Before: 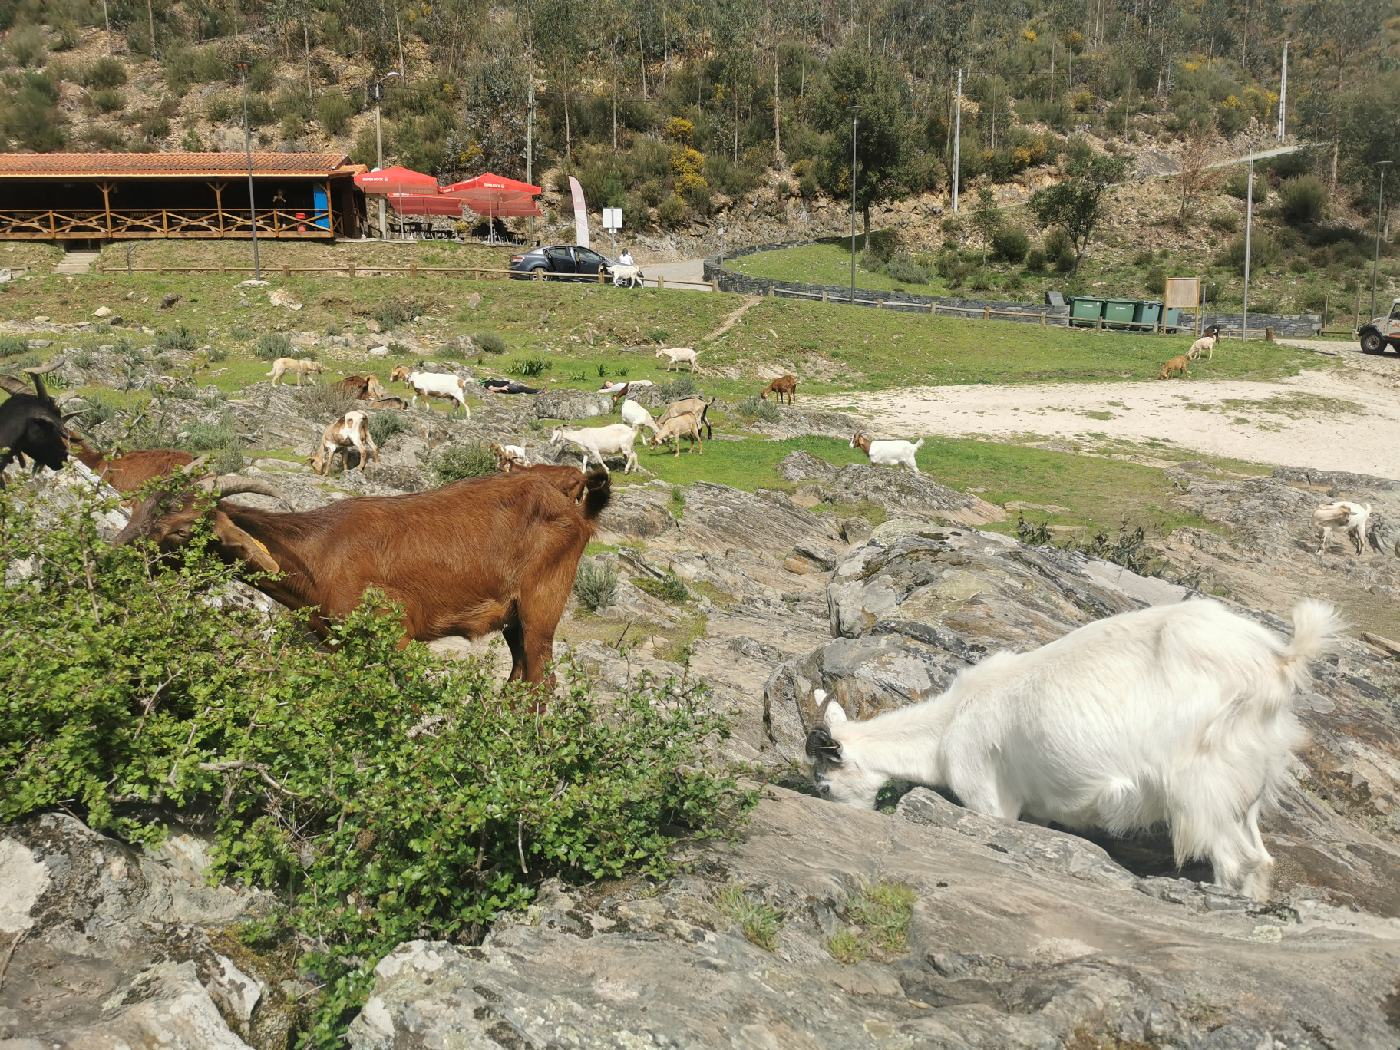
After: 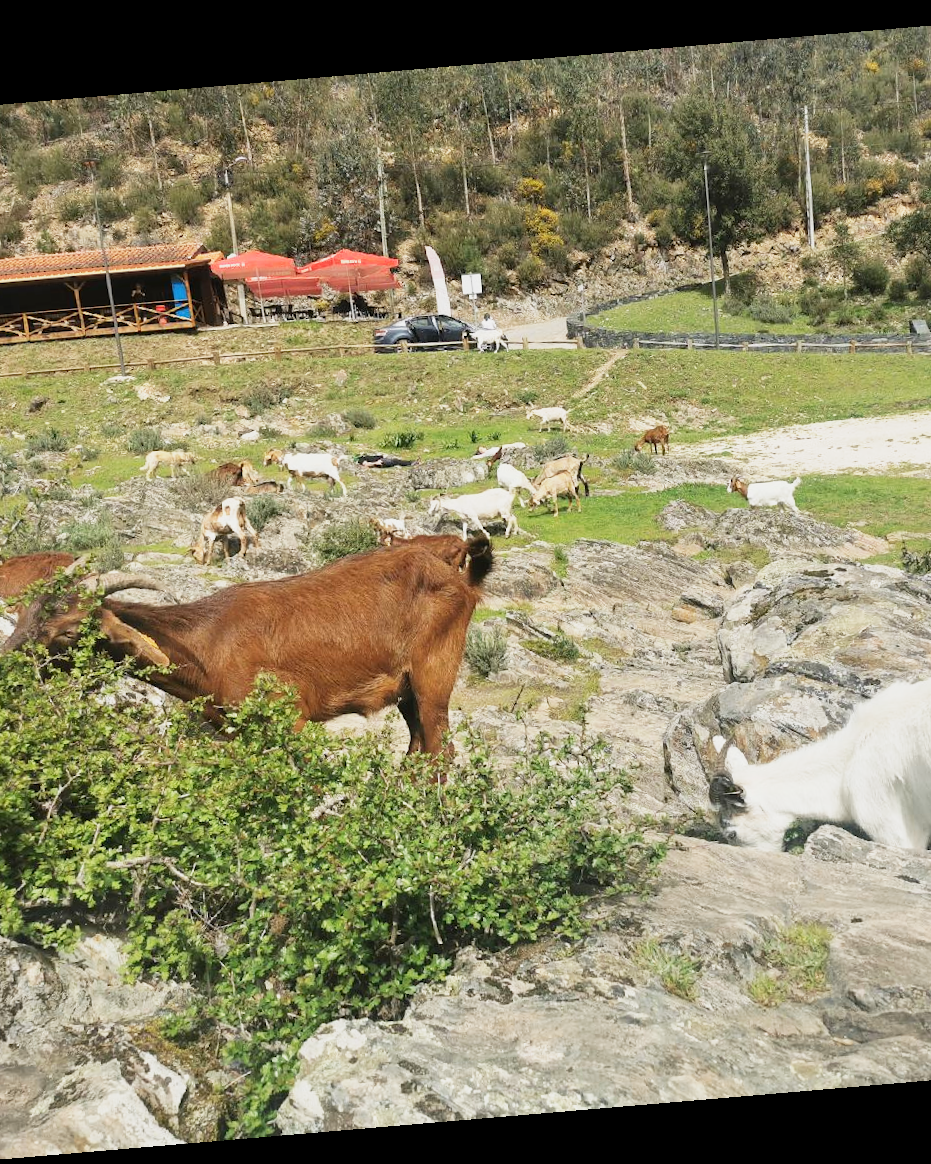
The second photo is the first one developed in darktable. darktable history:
crop: left 10.644%, right 26.528%
rotate and perspective: rotation -4.86°, automatic cropping off
base curve: curves: ch0 [(0, 0) (0.088, 0.125) (0.176, 0.251) (0.354, 0.501) (0.613, 0.749) (1, 0.877)], preserve colors none
